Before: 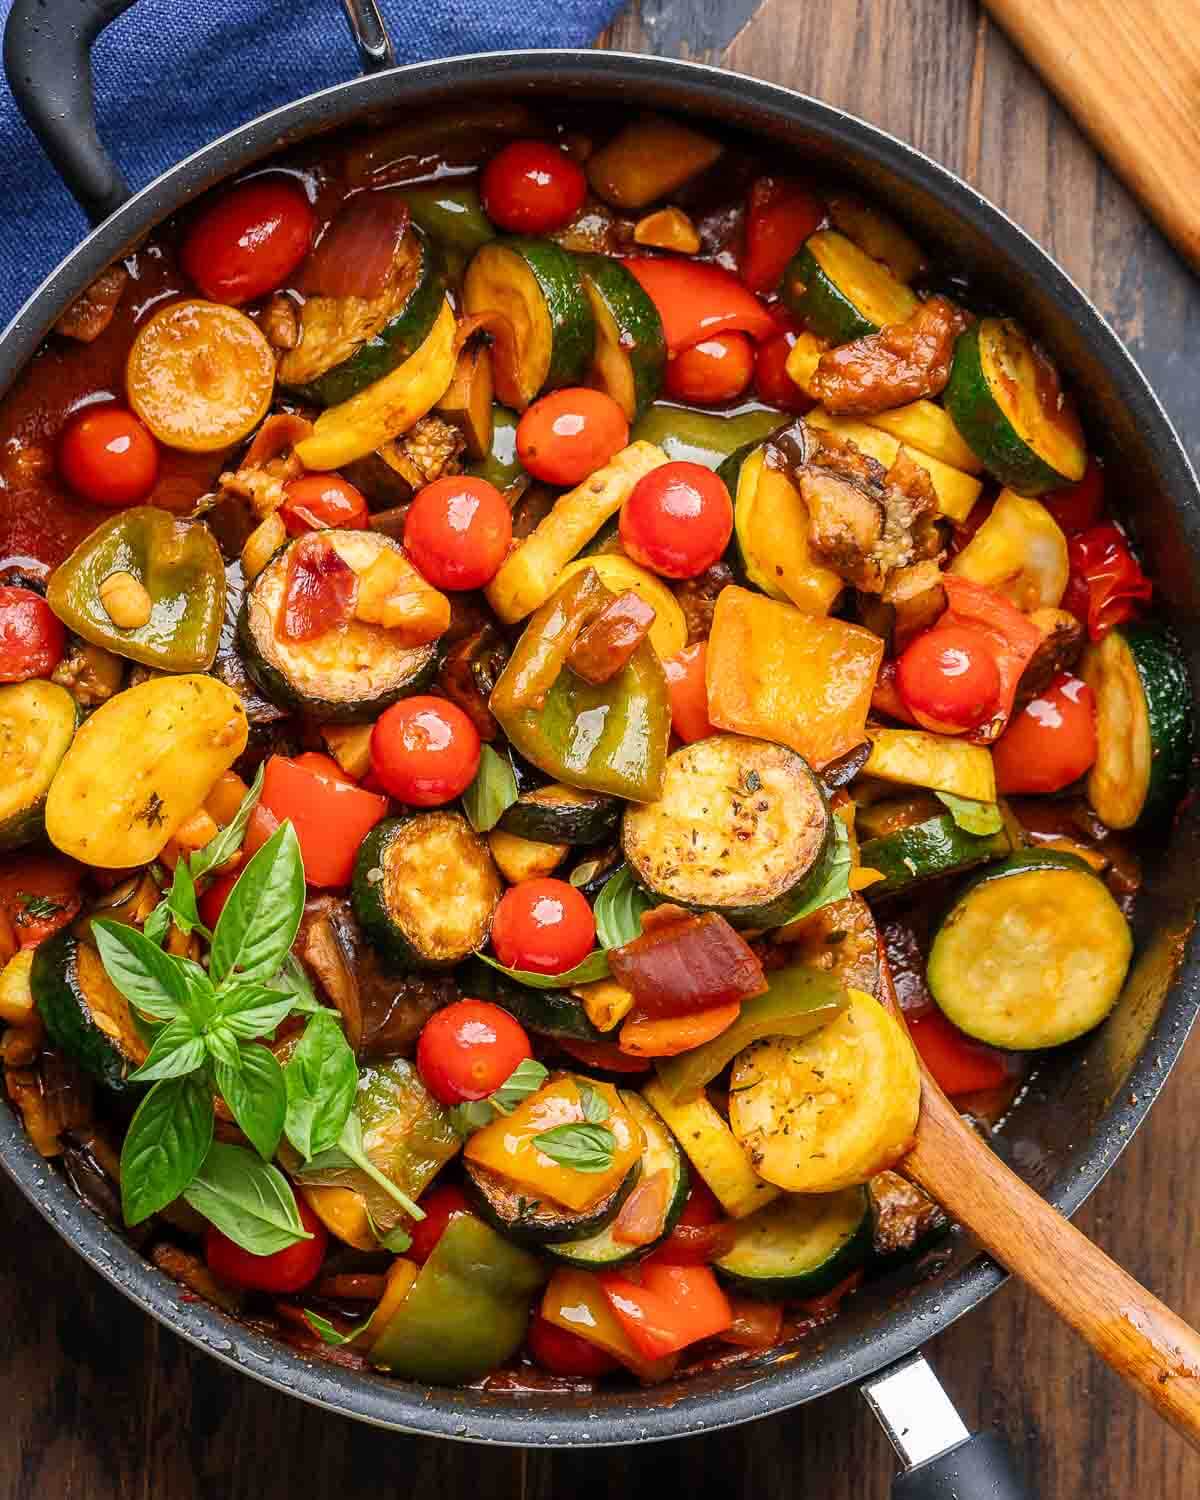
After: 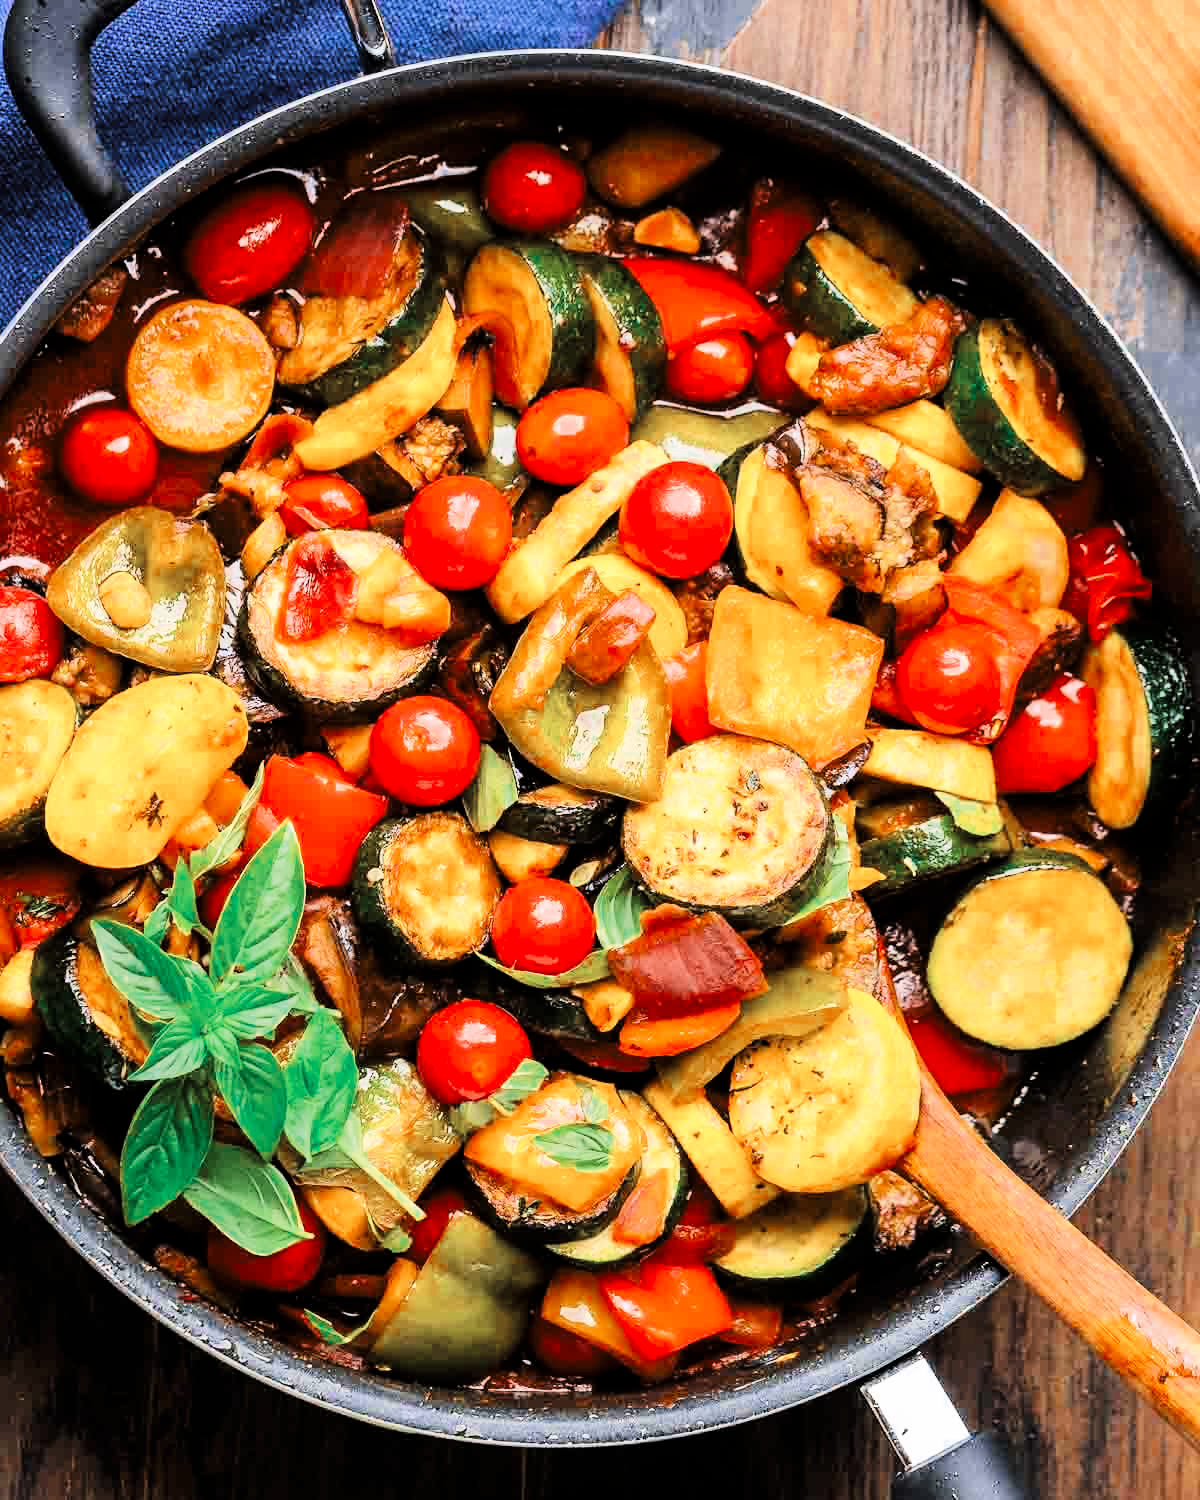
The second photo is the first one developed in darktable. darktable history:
color zones: curves: ch0 [(0, 0.5) (0.125, 0.4) (0.25, 0.5) (0.375, 0.4) (0.5, 0.4) (0.625, 0.35) (0.75, 0.35) (0.875, 0.5)]; ch1 [(0, 0.35) (0.125, 0.45) (0.25, 0.35) (0.375, 0.35) (0.5, 0.35) (0.625, 0.35) (0.75, 0.45) (0.875, 0.35)]; ch2 [(0, 0.6) (0.125, 0.5) (0.25, 0.5) (0.375, 0.6) (0.5, 0.6) (0.625, 0.5) (0.75, 0.5) (0.875, 0.5)]
tone curve: curves: ch0 [(0, 0) (0.004, 0) (0.133, 0.071) (0.325, 0.456) (0.832, 0.957) (1, 1)], color space Lab, linked channels, preserve colors none
